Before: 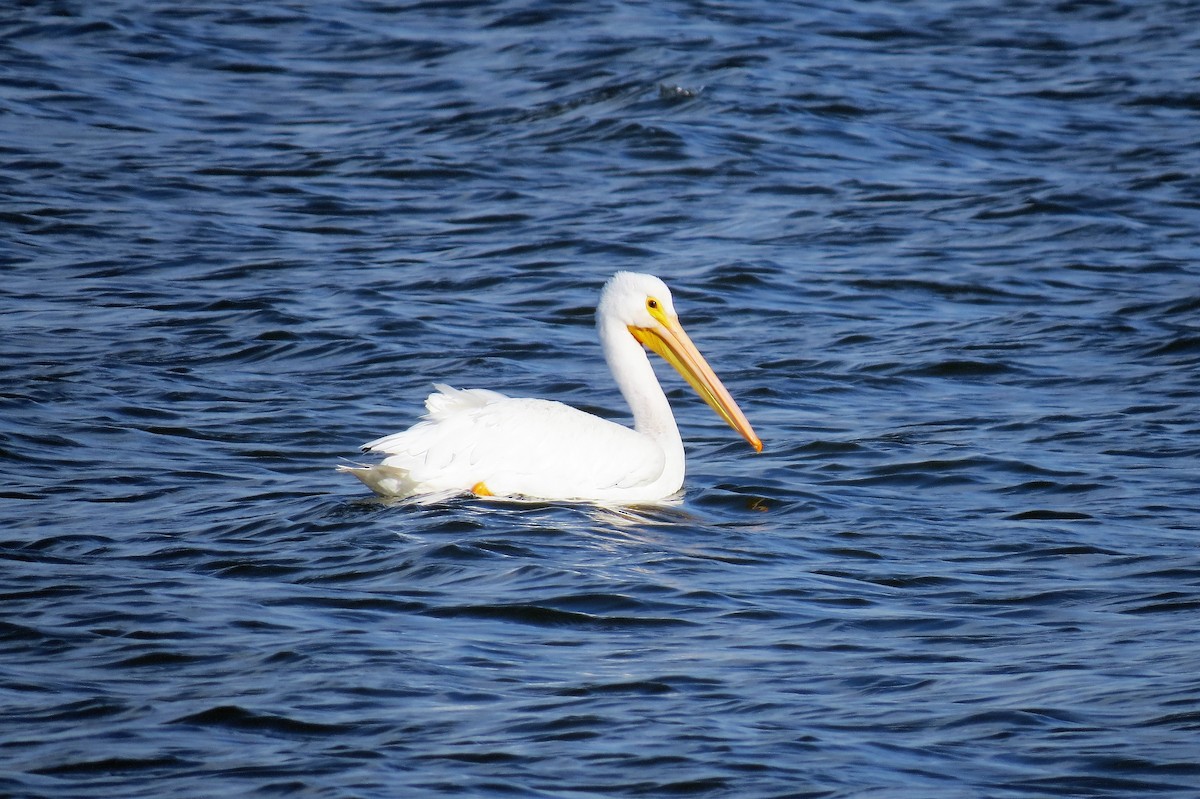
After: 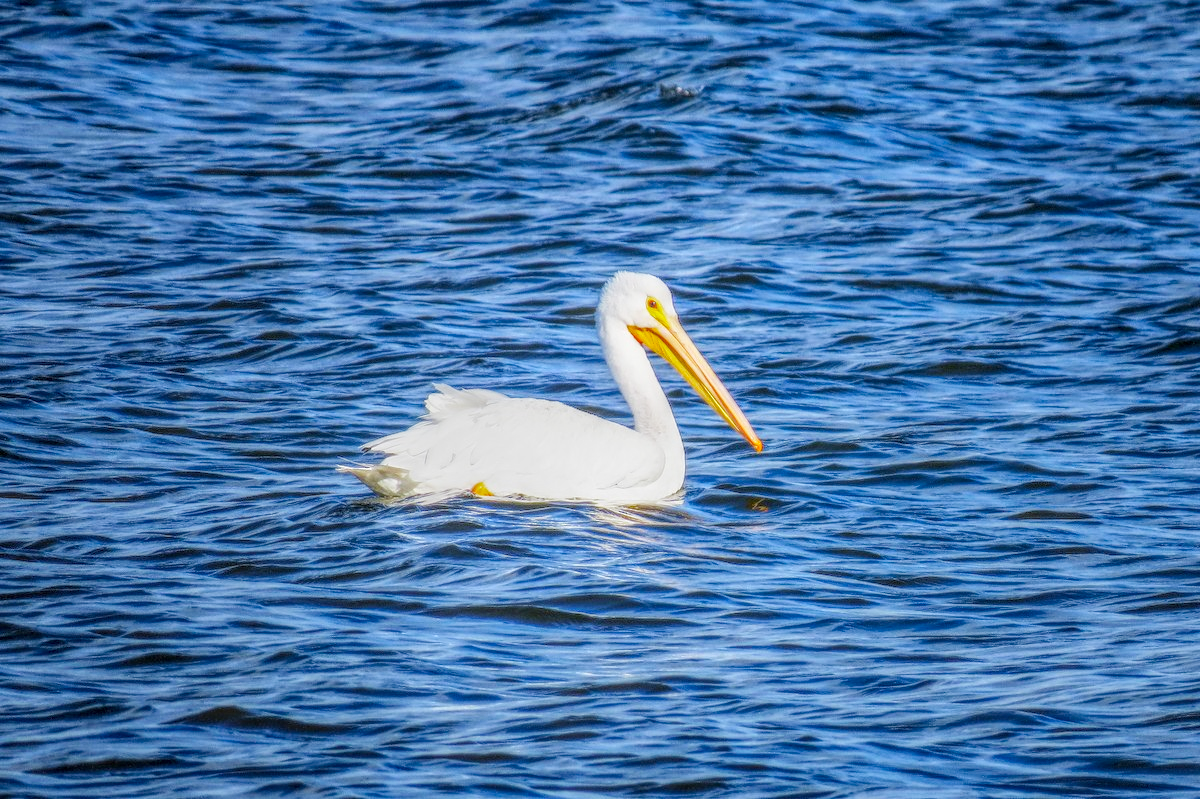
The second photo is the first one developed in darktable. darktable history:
base curve: curves: ch0 [(0, 0) (0.204, 0.334) (0.55, 0.733) (1, 1)], preserve colors none
contrast brightness saturation: brightness -0.02, saturation 0.35
local contrast: highlights 0%, shadows 0%, detail 200%, midtone range 0.25
